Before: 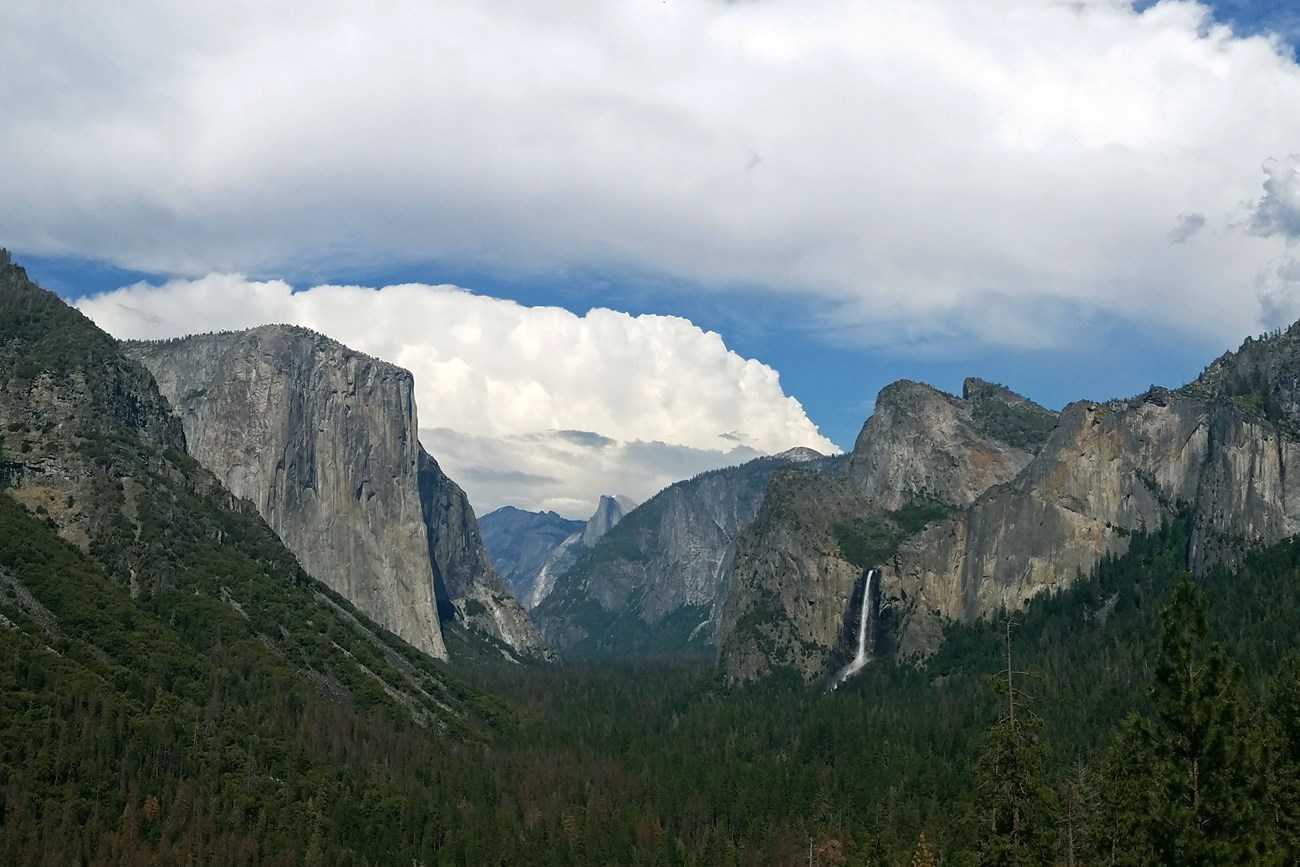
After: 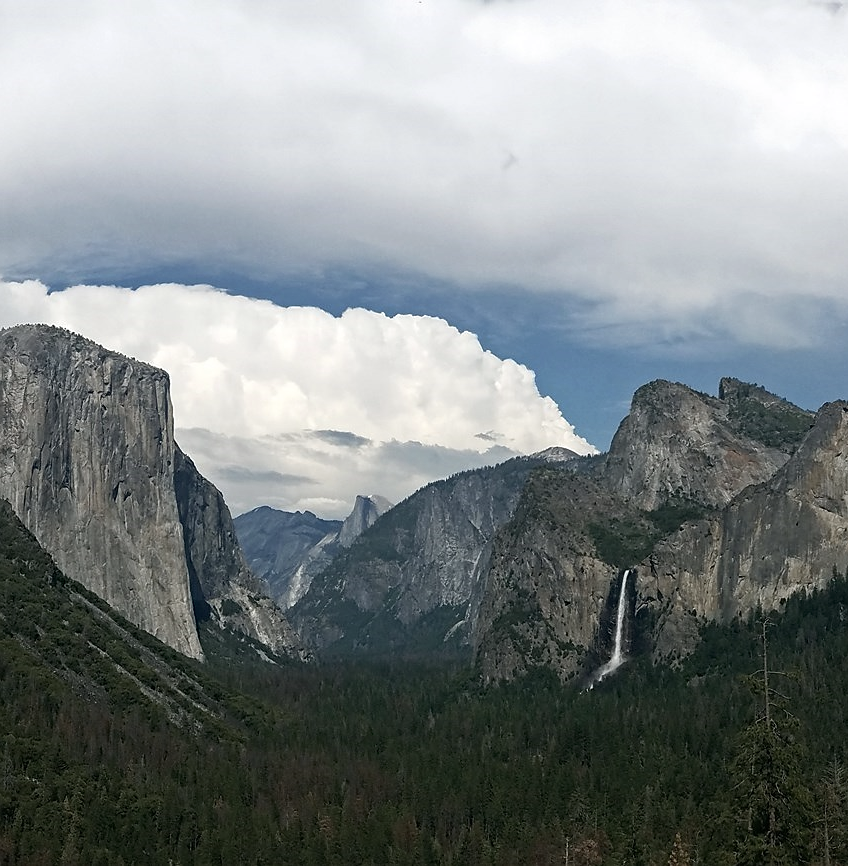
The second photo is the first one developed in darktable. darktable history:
sharpen: radius 1.035
contrast brightness saturation: contrast 0.104, saturation -0.36
crop and rotate: left 18.815%, right 15.944%
haze removal: compatibility mode true, adaptive false
